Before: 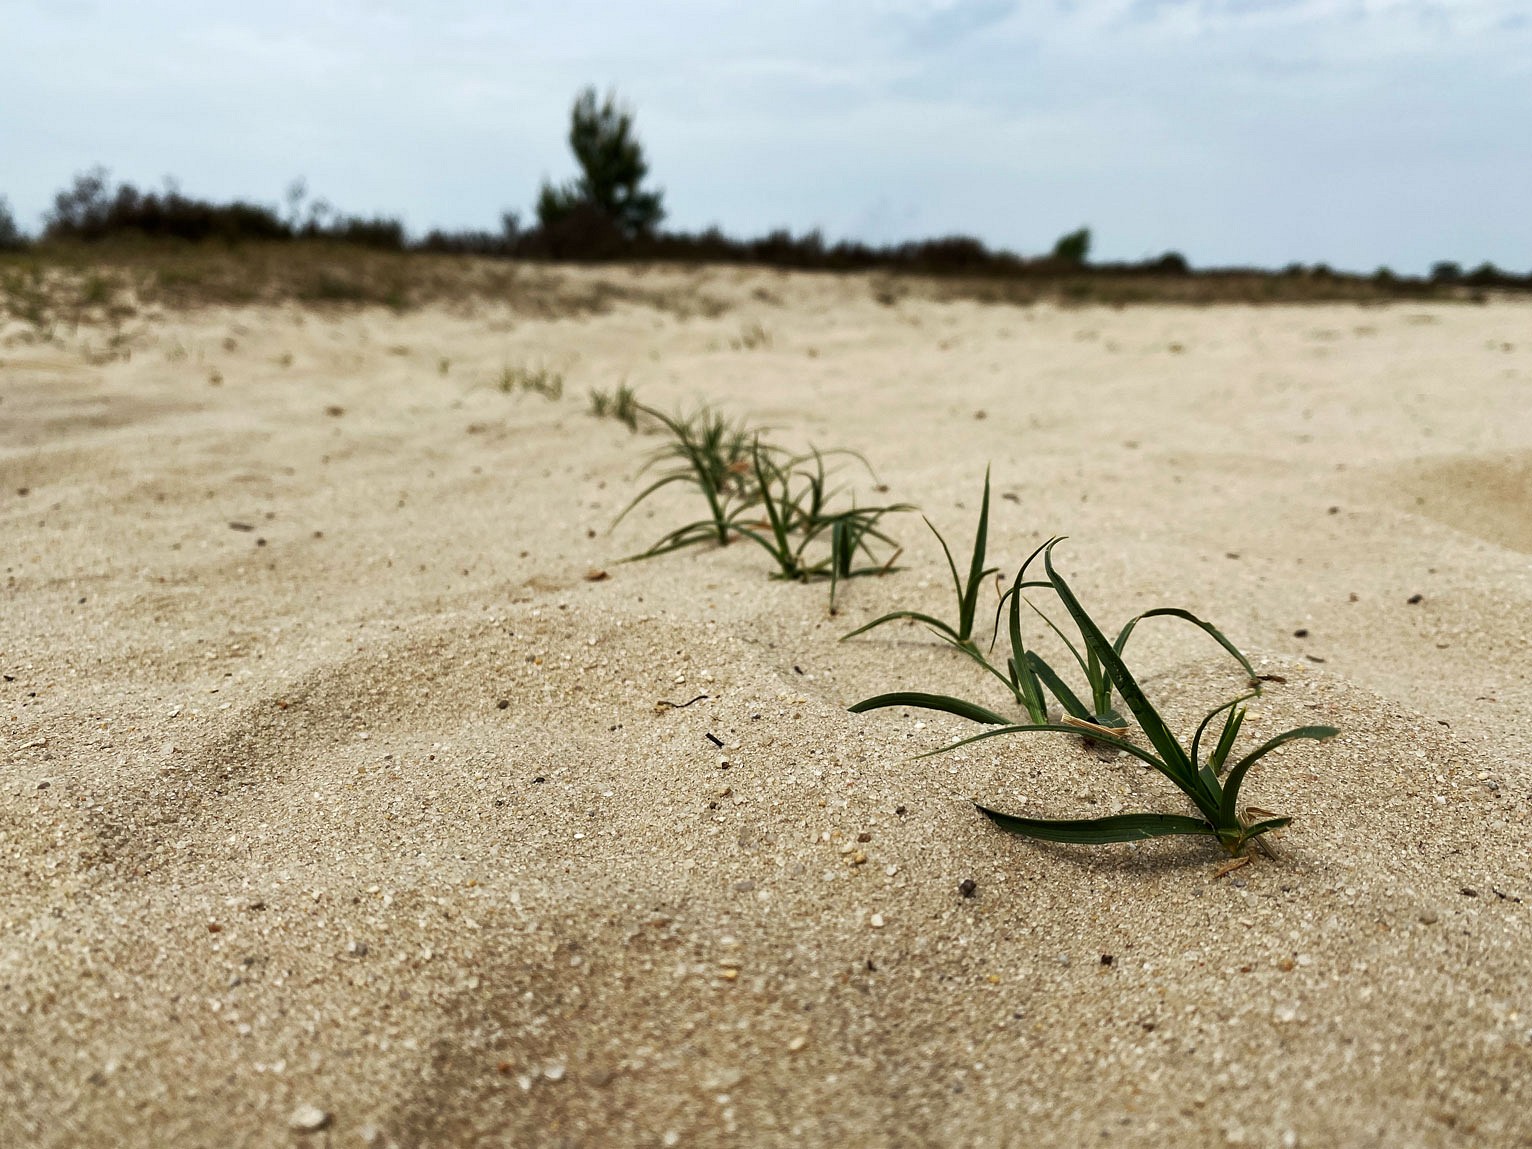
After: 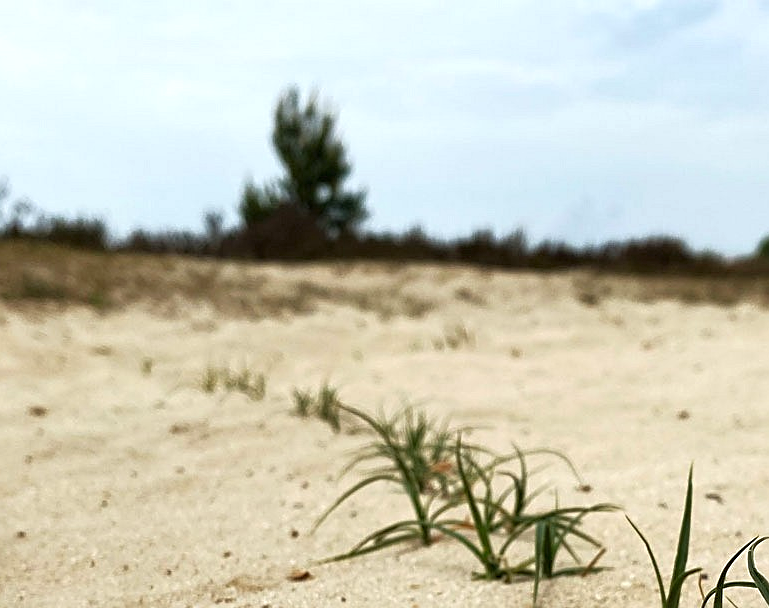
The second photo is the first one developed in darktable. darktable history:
sharpen: on, module defaults
crop: left 19.443%, right 30.308%, bottom 47.009%
tone equalizer: -8 EV -0.001 EV, -7 EV 0.003 EV, -6 EV -0.011 EV, -5 EV 0.015 EV, -4 EV -0.018 EV, -3 EV 0.041 EV, -2 EV -0.077 EV, -1 EV -0.284 EV, +0 EV -0.6 EV
exposure: black level correction 0, exposure 0.899 EV, compensate highlight preservation false
